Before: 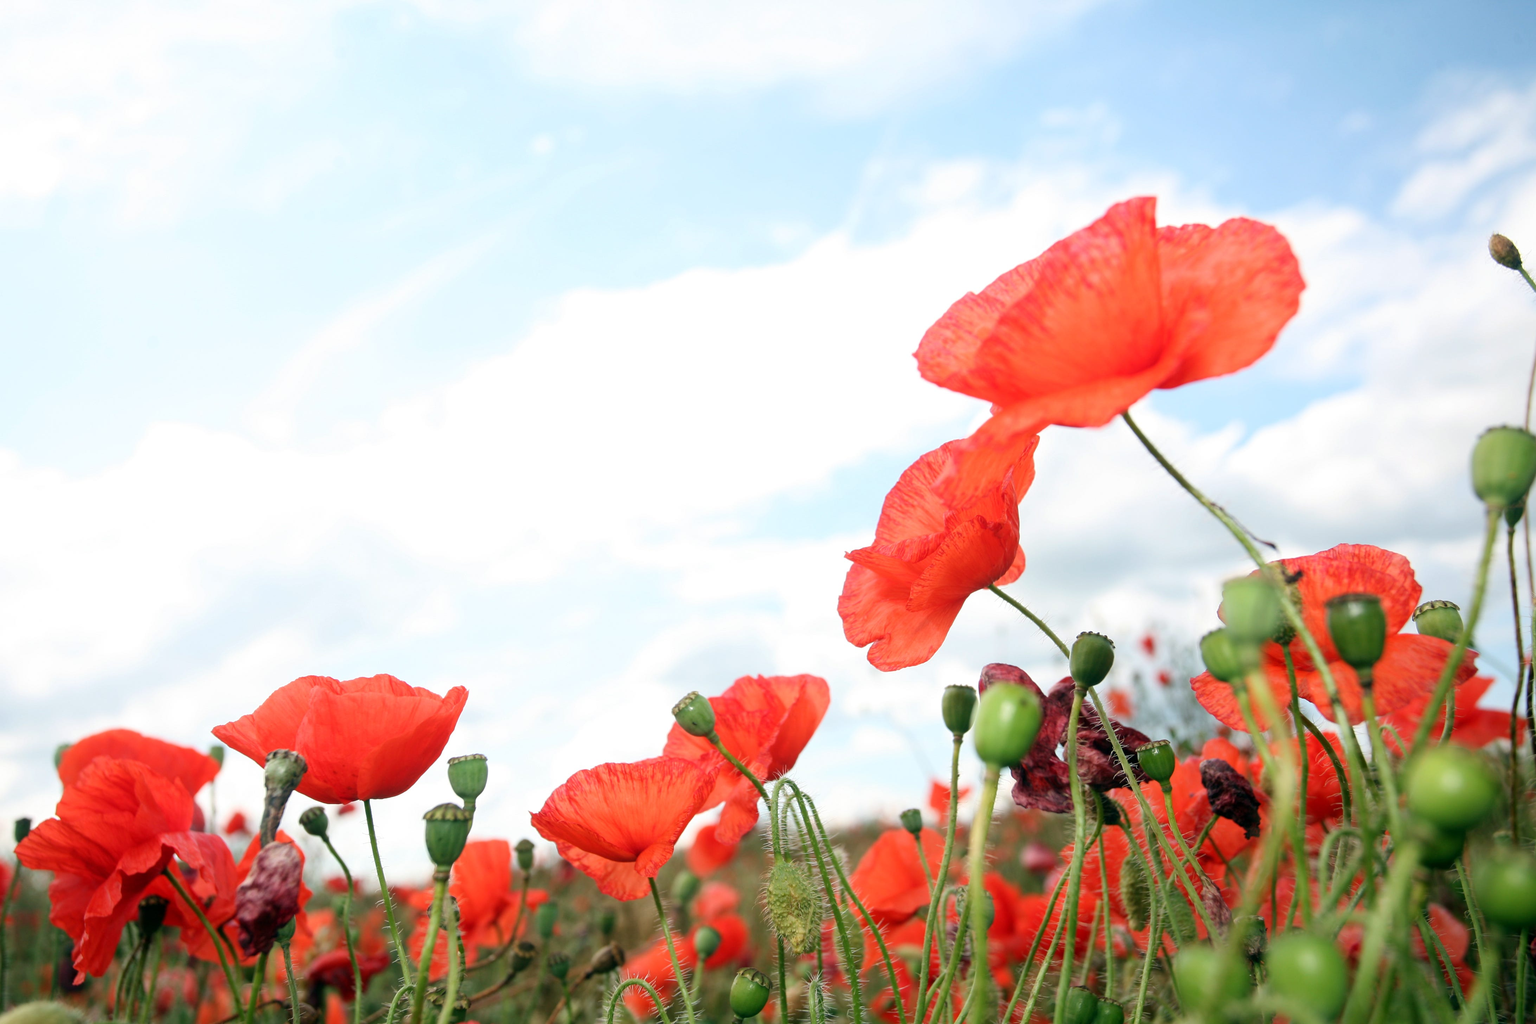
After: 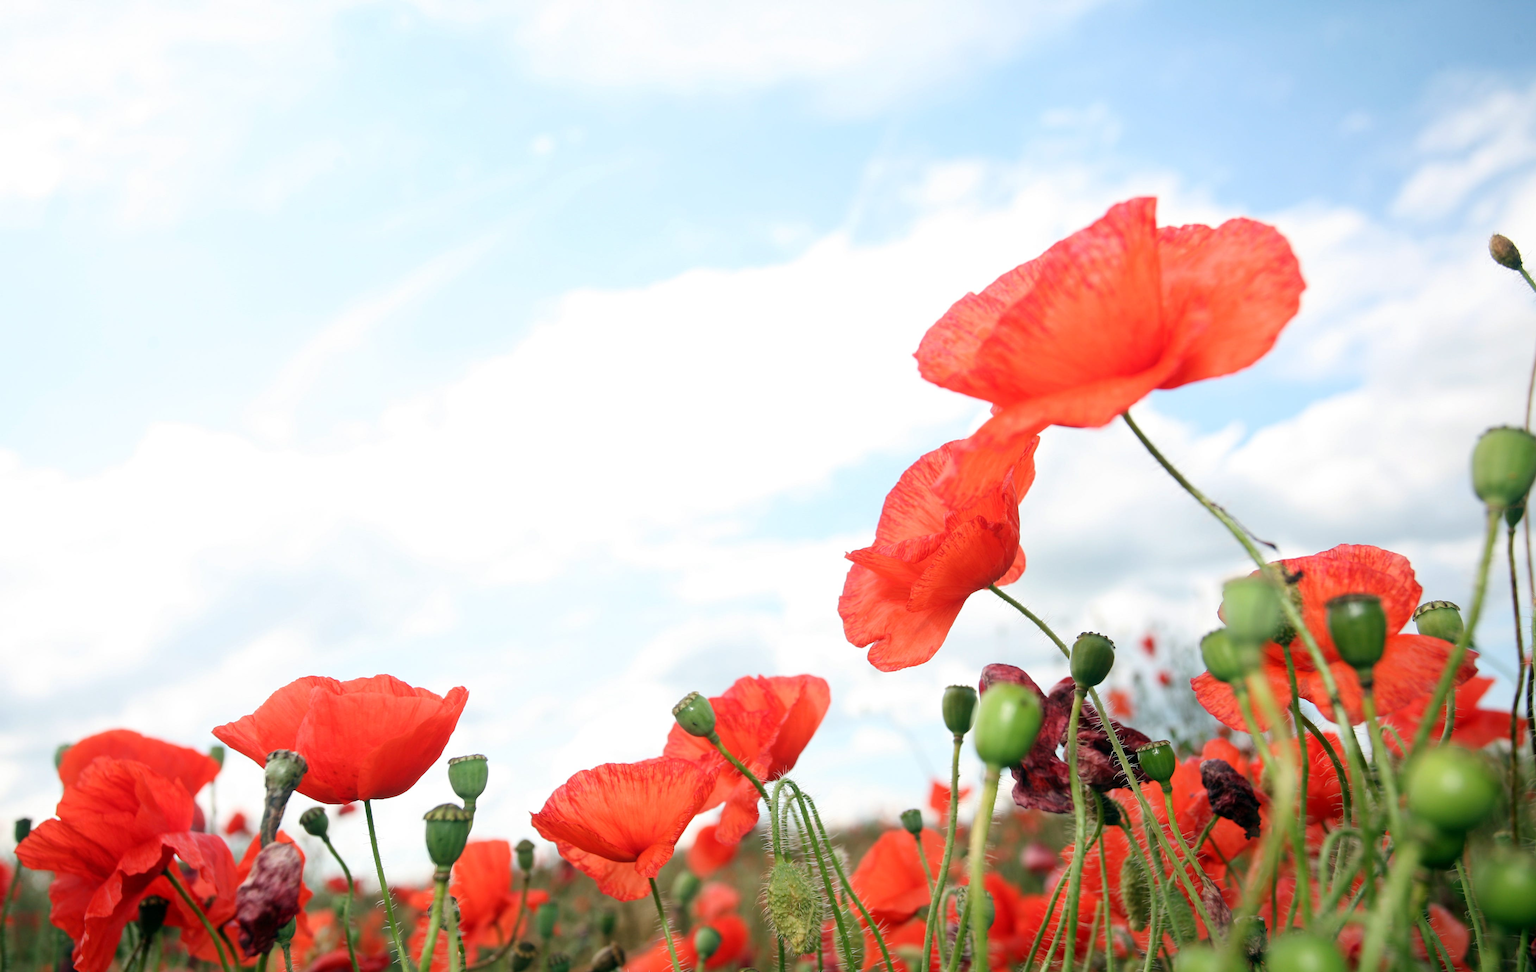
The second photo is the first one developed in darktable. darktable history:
crop and rotate: top 0.005%, bottom 5.041%
